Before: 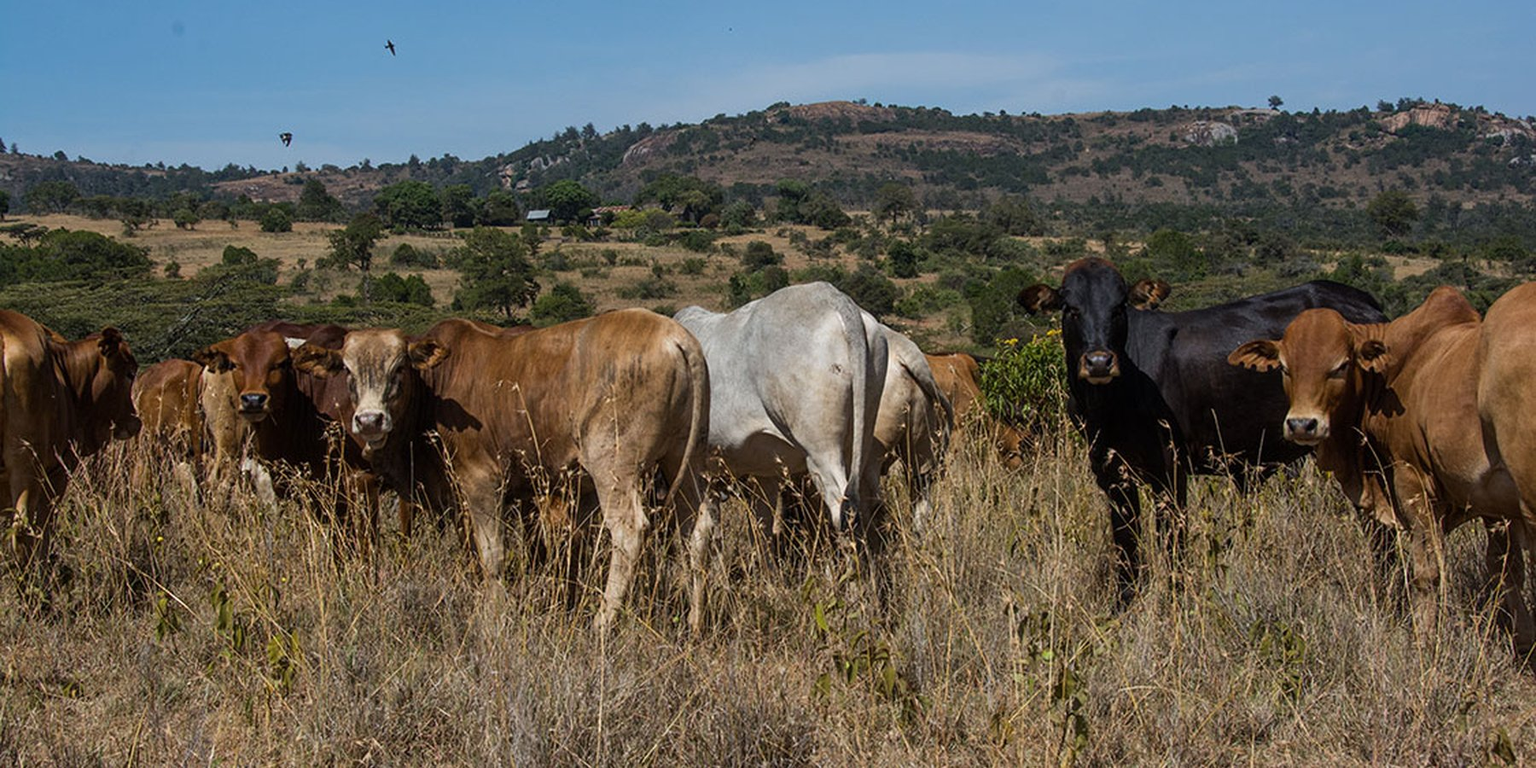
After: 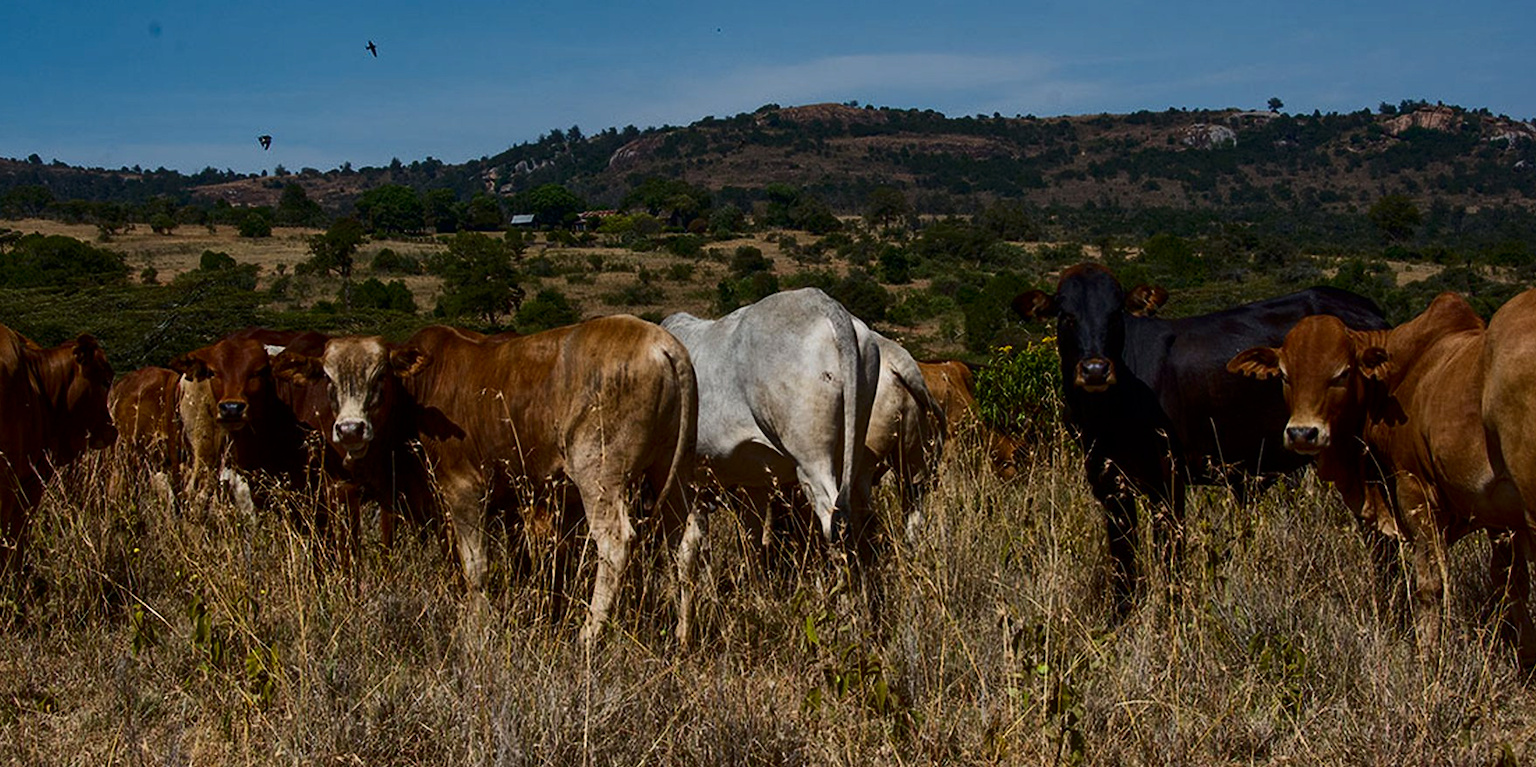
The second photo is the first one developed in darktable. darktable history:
crop: left 1.743%, right 0.268%, bottom 2.011%
contrast brightness saturation: contrast 0.21, brightness -0.11, saturation 0.21
graduated density: rotation -0.352°, offset 57.64
